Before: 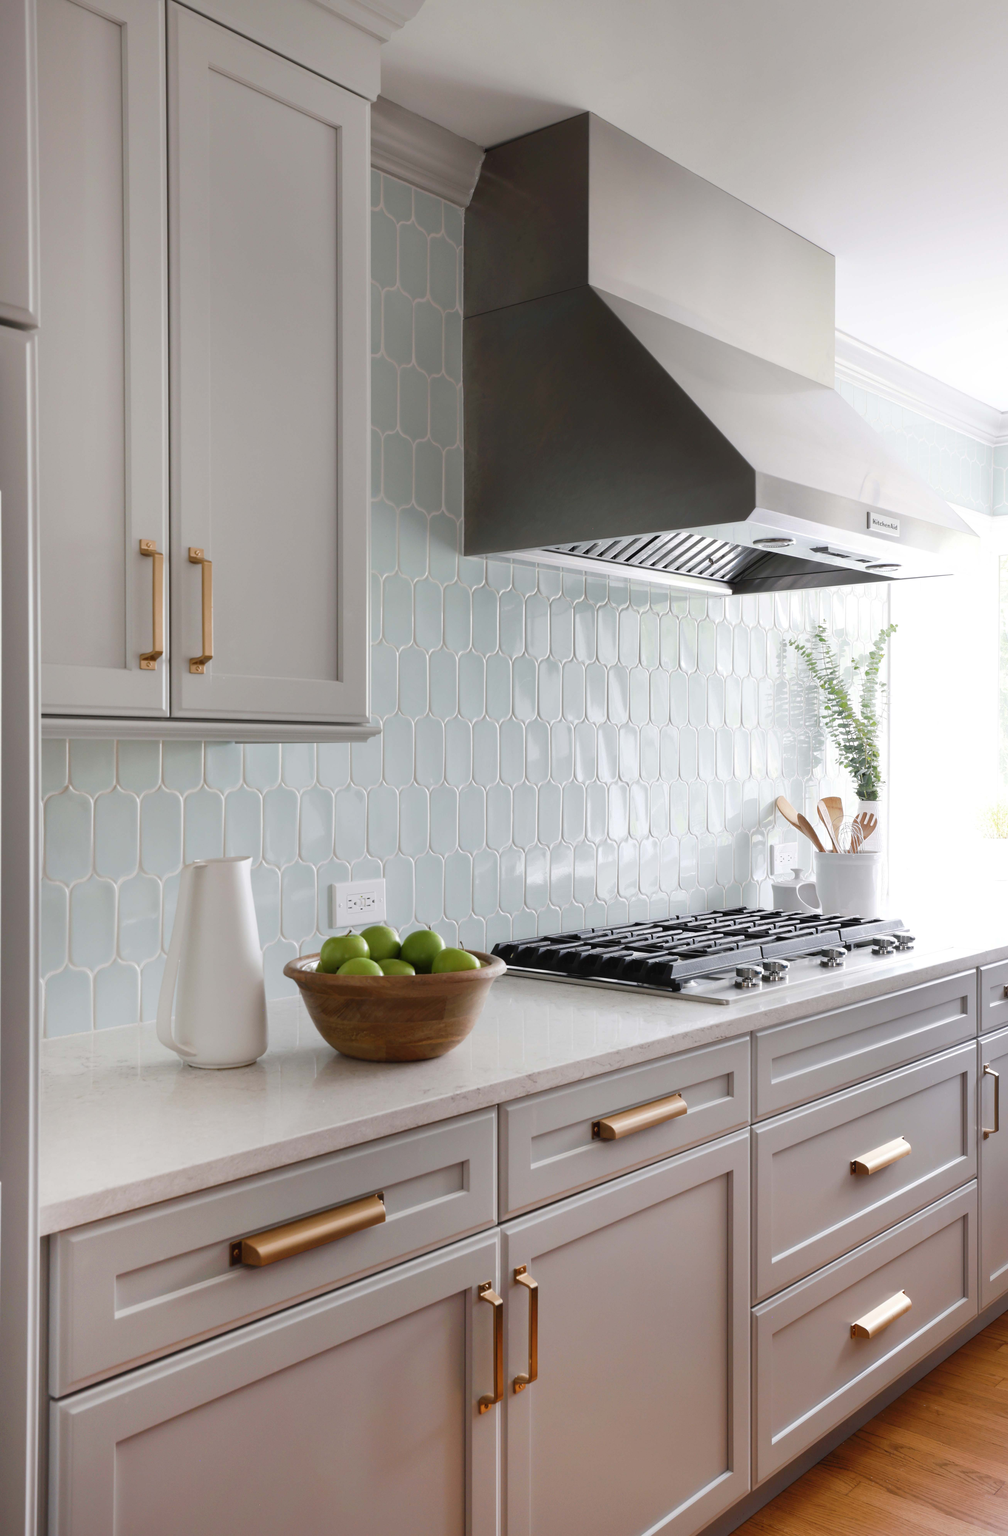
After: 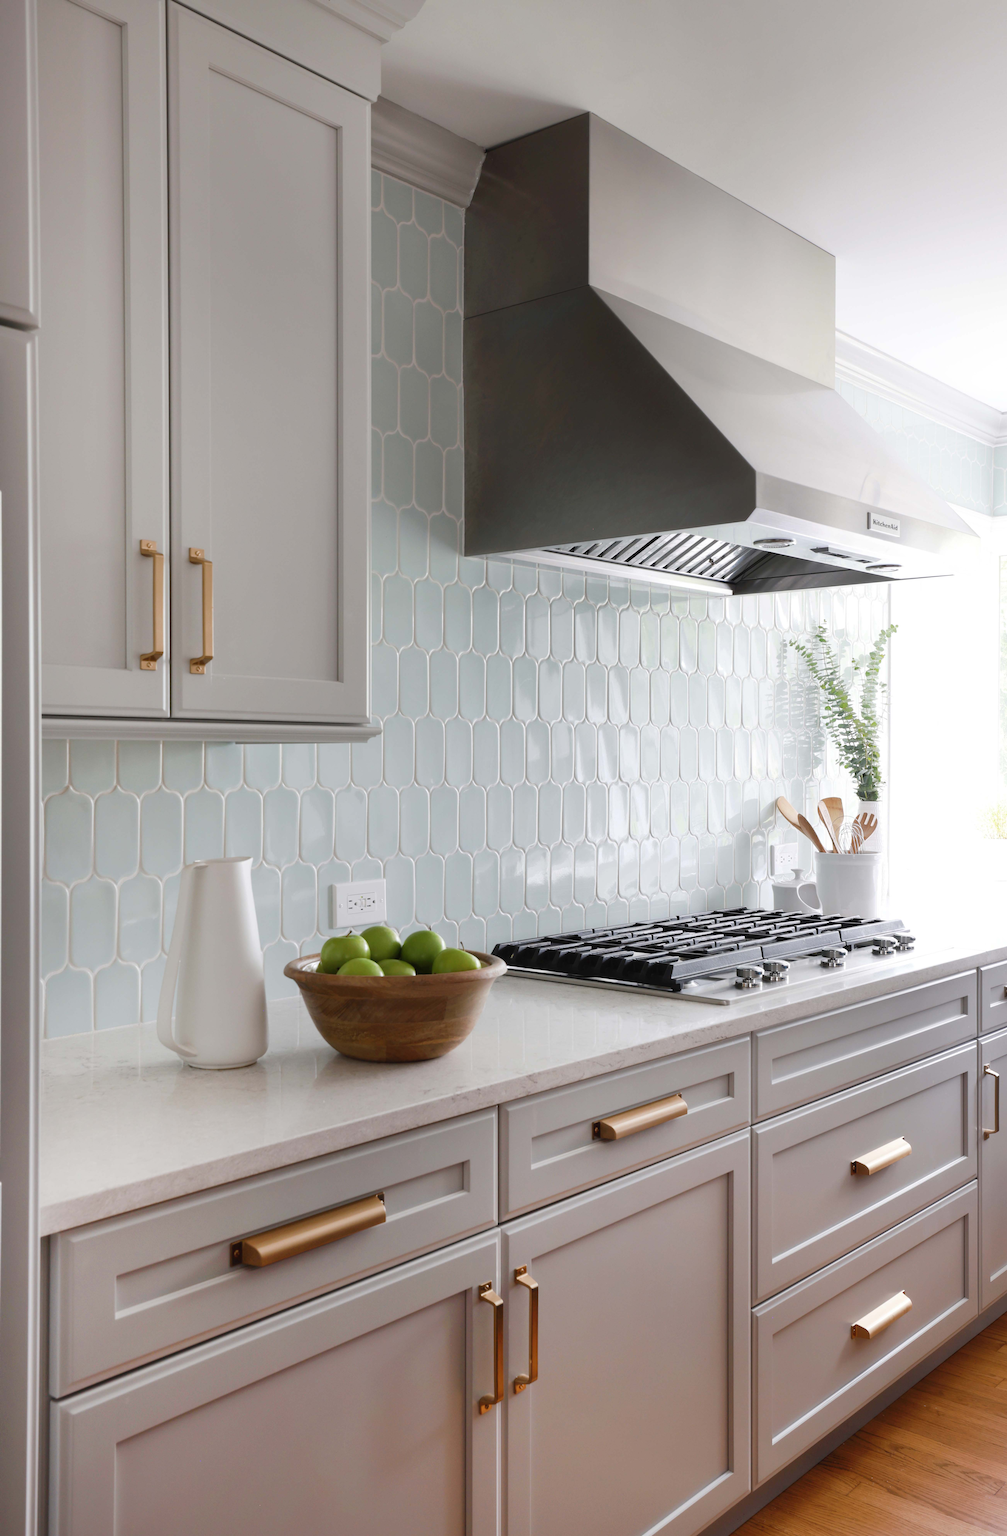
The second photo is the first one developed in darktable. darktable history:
rotate and perspective: automatic cropping off
white balance: emerald 1
